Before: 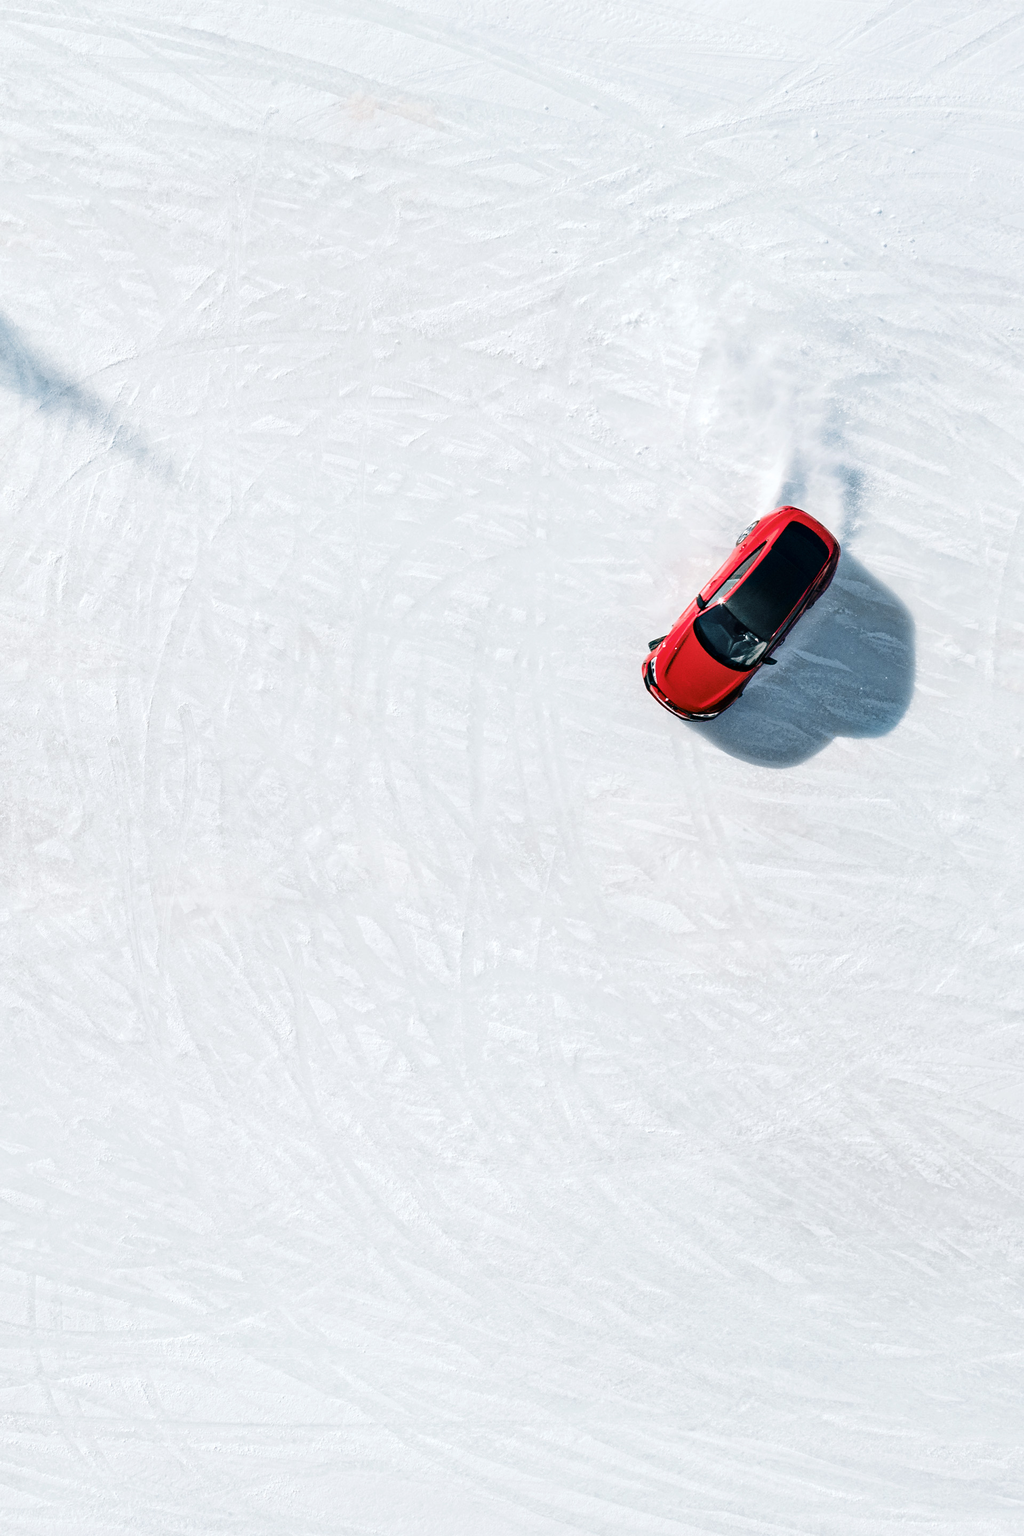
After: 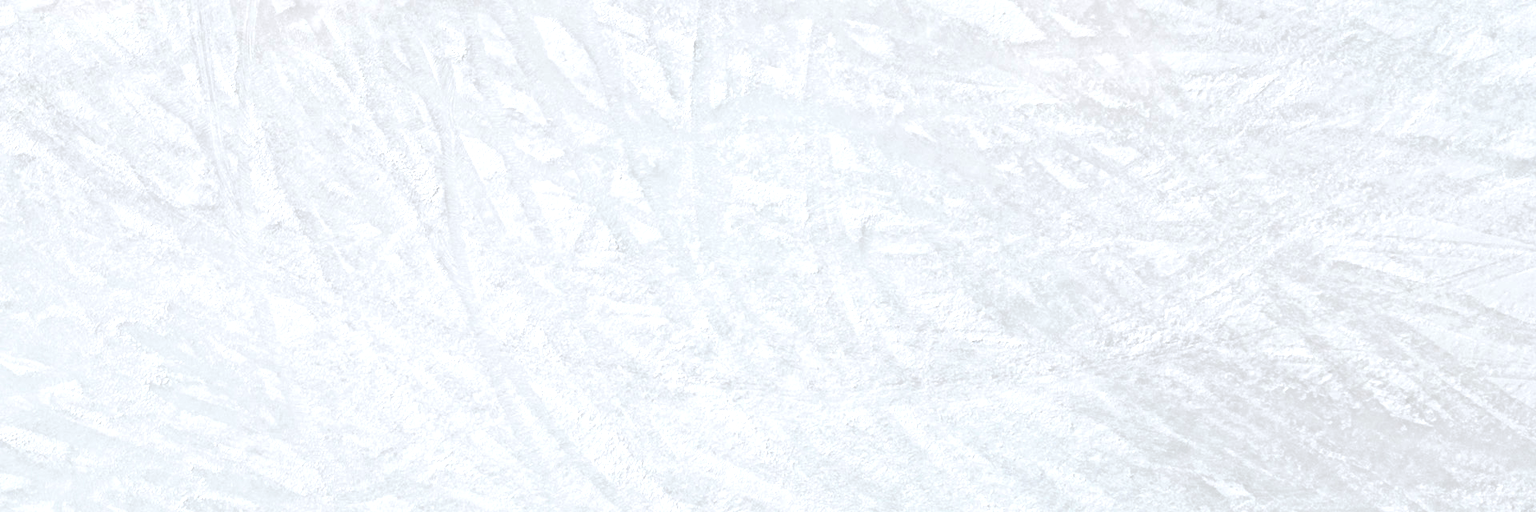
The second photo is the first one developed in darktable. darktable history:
tone curve: curves: ch0 [(0, 0) (0.003, 0.284) (0.011, 0.284) (0.025, 0.288) (0.044, 0.29) (0.069, 0.292) (0.1, 0.296) (0.136, 0.298) (0.177, 0.305) (0.224, 0.312) (0.277, 0.327) (0.335, 0.362) (0.399, 0.407) (0.468, 0.464) (0.543, 0.537) (0.623, 0.62) (0.709, 0.71) (0.801, 0.79) (0.898, 0.862) (1, 1)], preserve colors none
levels: levels [0.062, 0.494, 0.925]
crop and rotate: top 58.913%, bottom 18.863%
local contrast: on, module defaults
